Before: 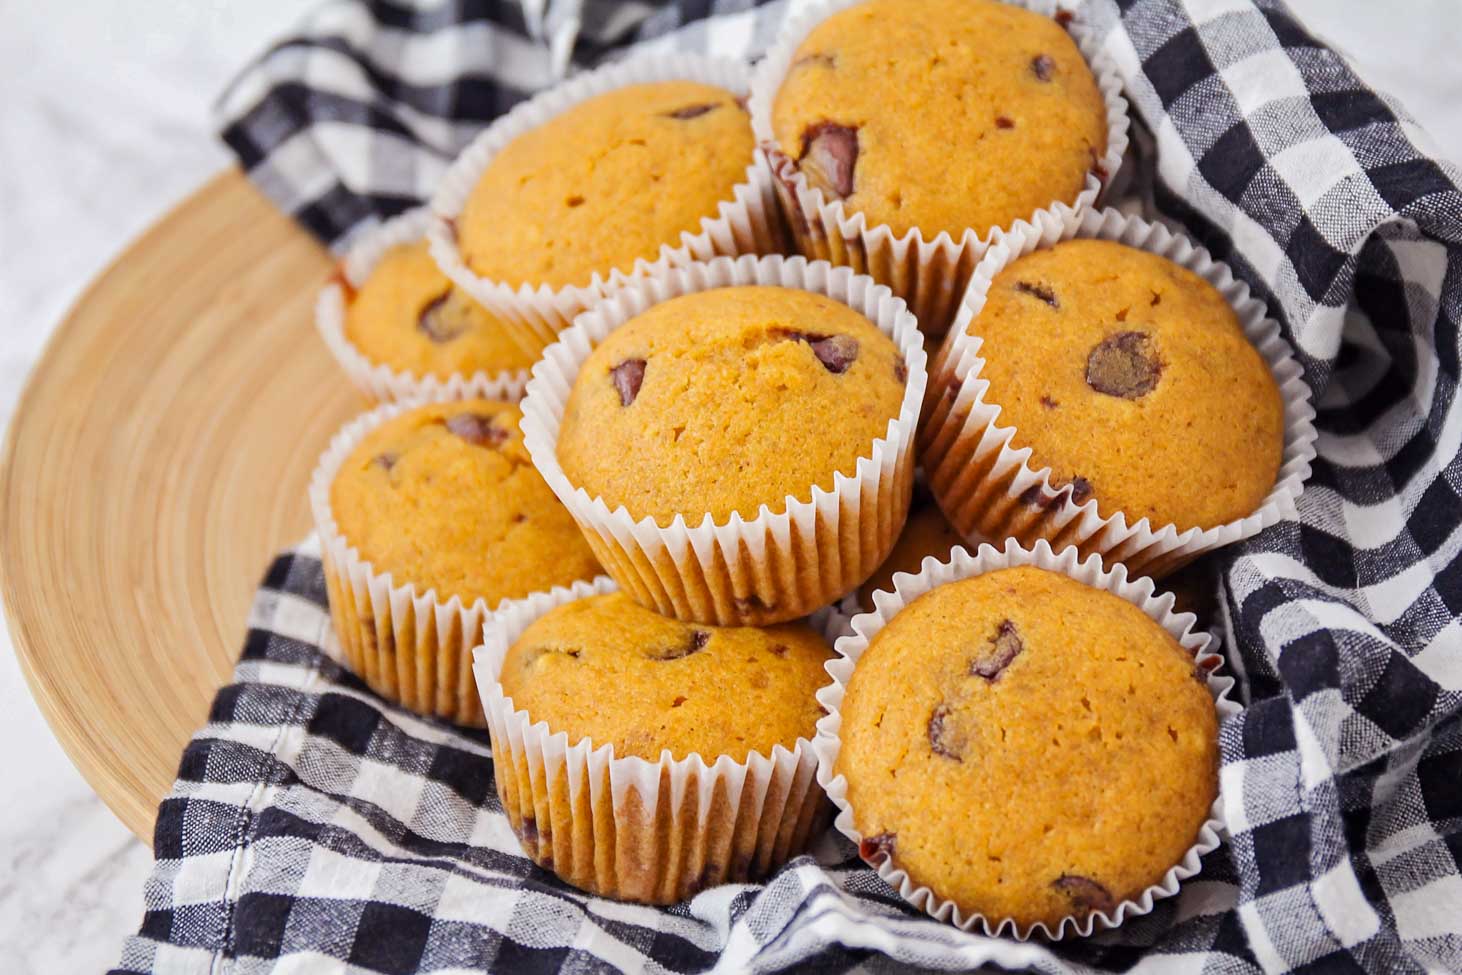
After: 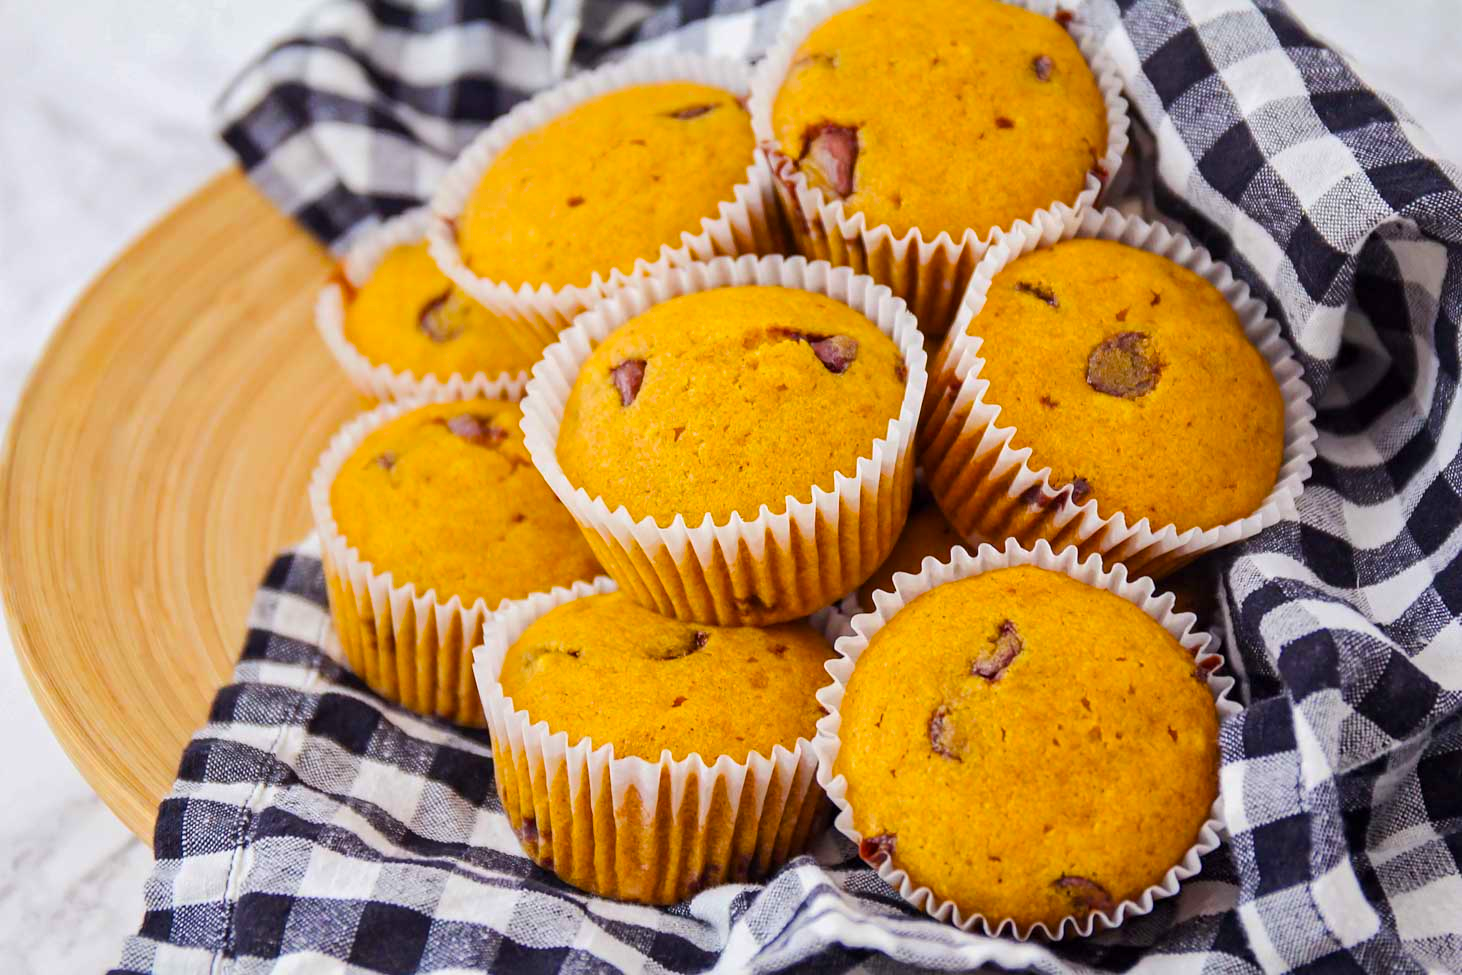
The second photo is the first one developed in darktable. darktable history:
color balance rgb: shadows lift › chroma 0.668%, shadows lift › hue 112.12°, linear chroma grading › shadows 10.174%, linear chroma grading › highlights 10.011%, linear chroma grading › global chroma 14.926%, linear chroma grading › mid-tones 14.69%, perceptual saturation grading › global saturation 15.019%
